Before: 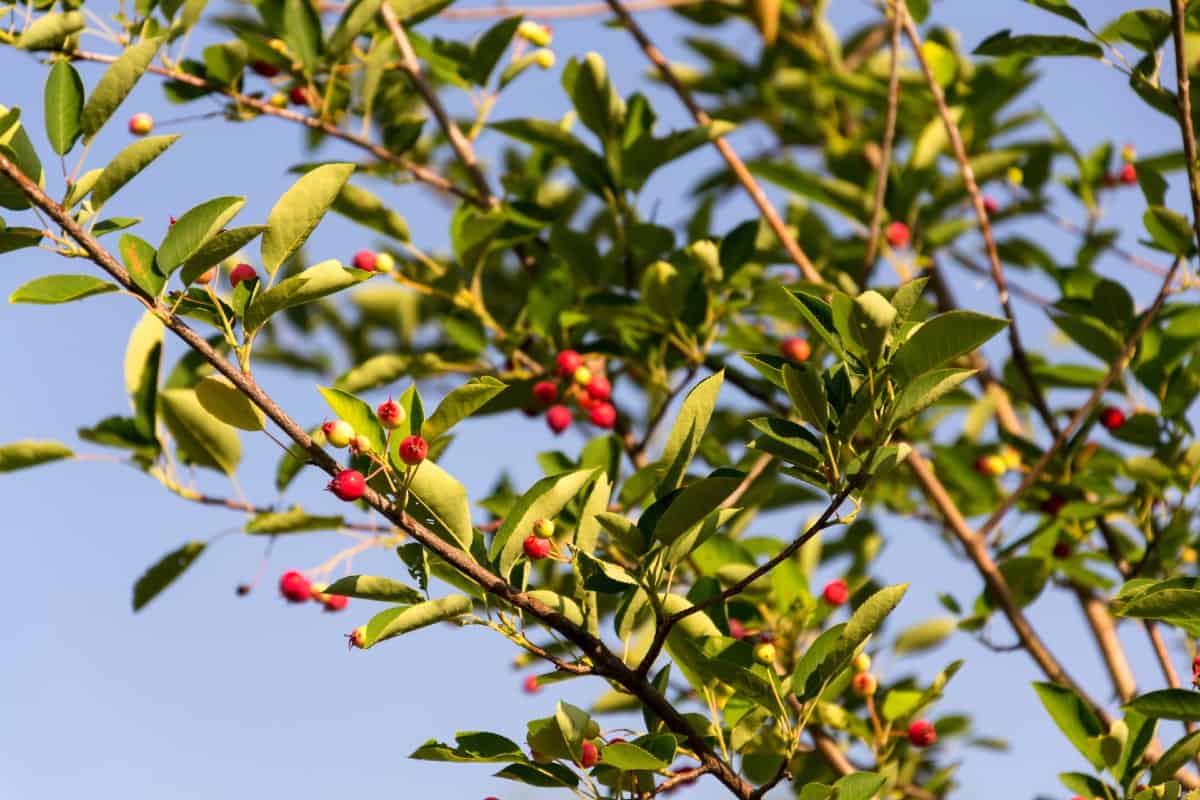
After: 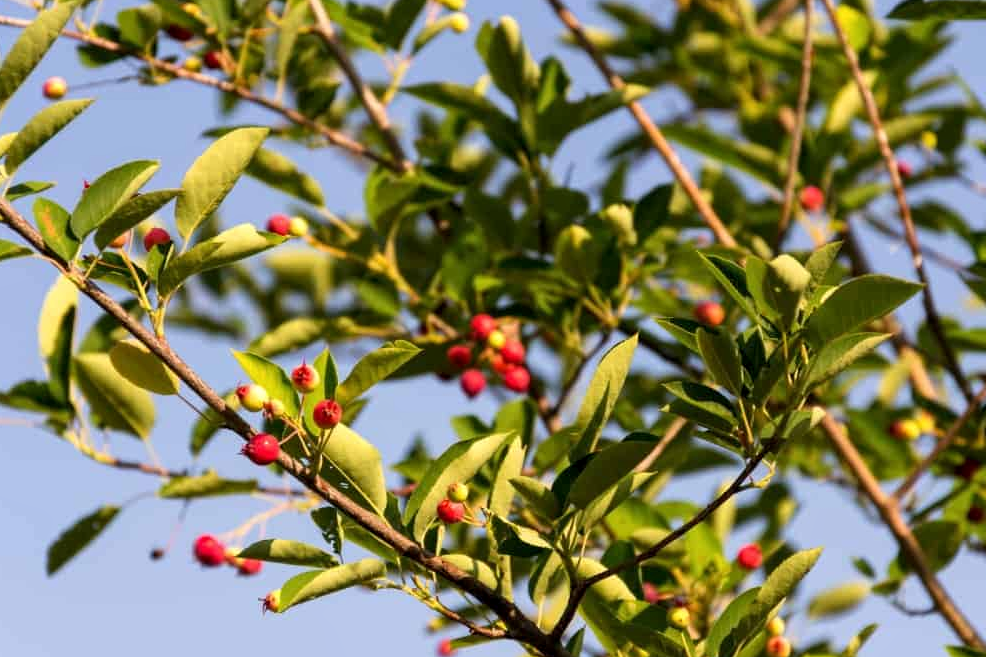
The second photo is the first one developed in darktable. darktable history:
local contrast: highlights 100%, shadows 100%, detail 120%, midtone range 0.2
crop and rotate: left 7.196%, top 4.574%, right 10.605%, bottom 13.178%
